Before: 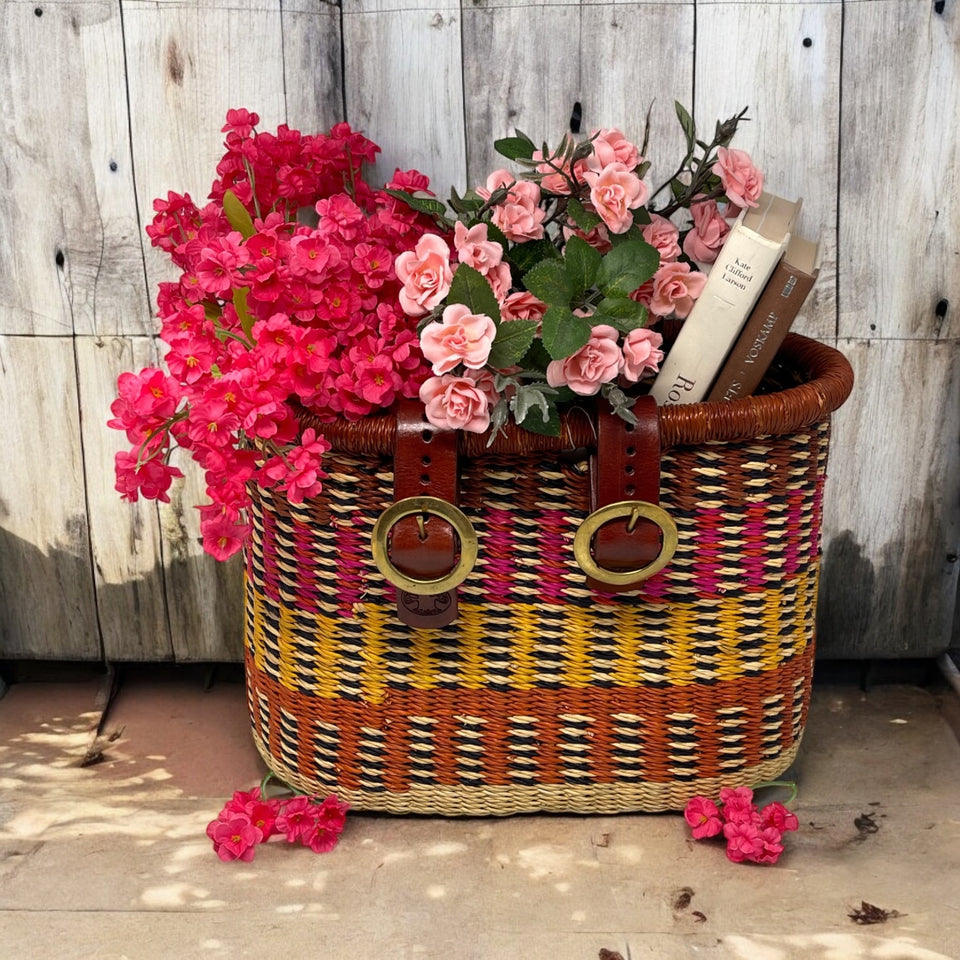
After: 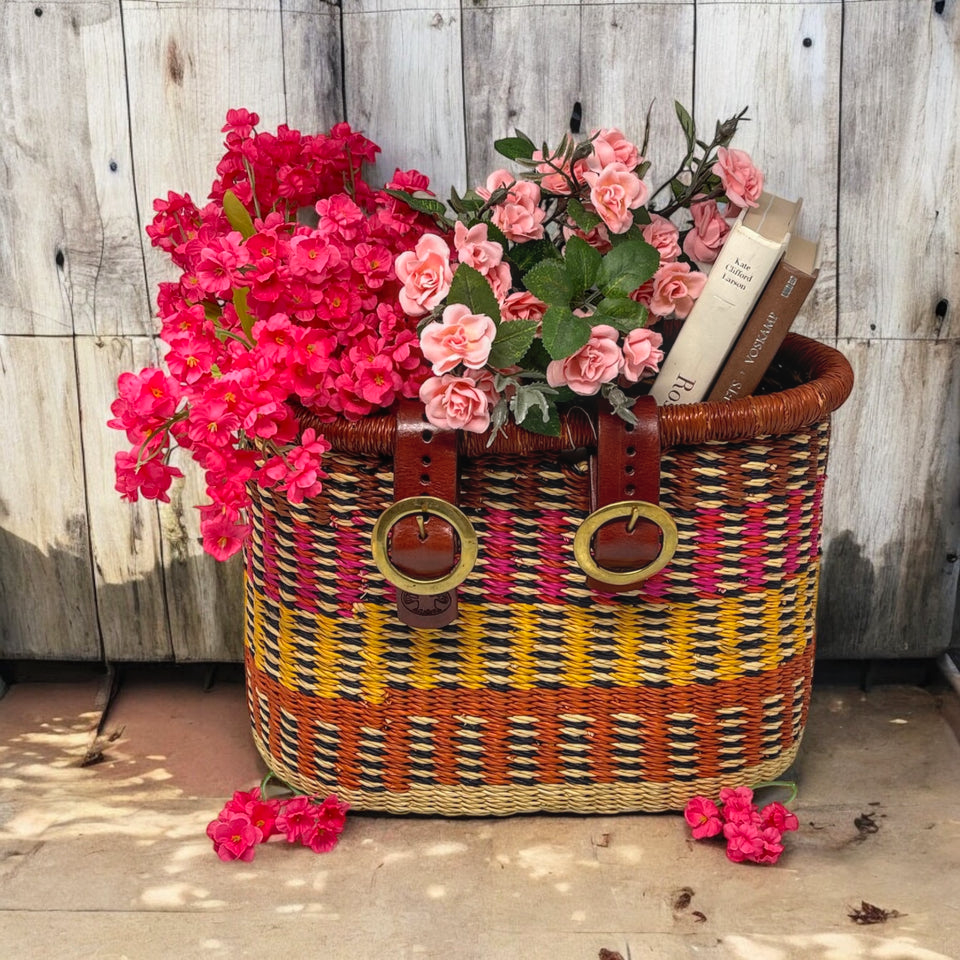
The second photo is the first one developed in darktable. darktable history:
contrast brightness saturation: contrast -0.1, brightness 0.05, saturation 0.08
local contrast: detail 130%
